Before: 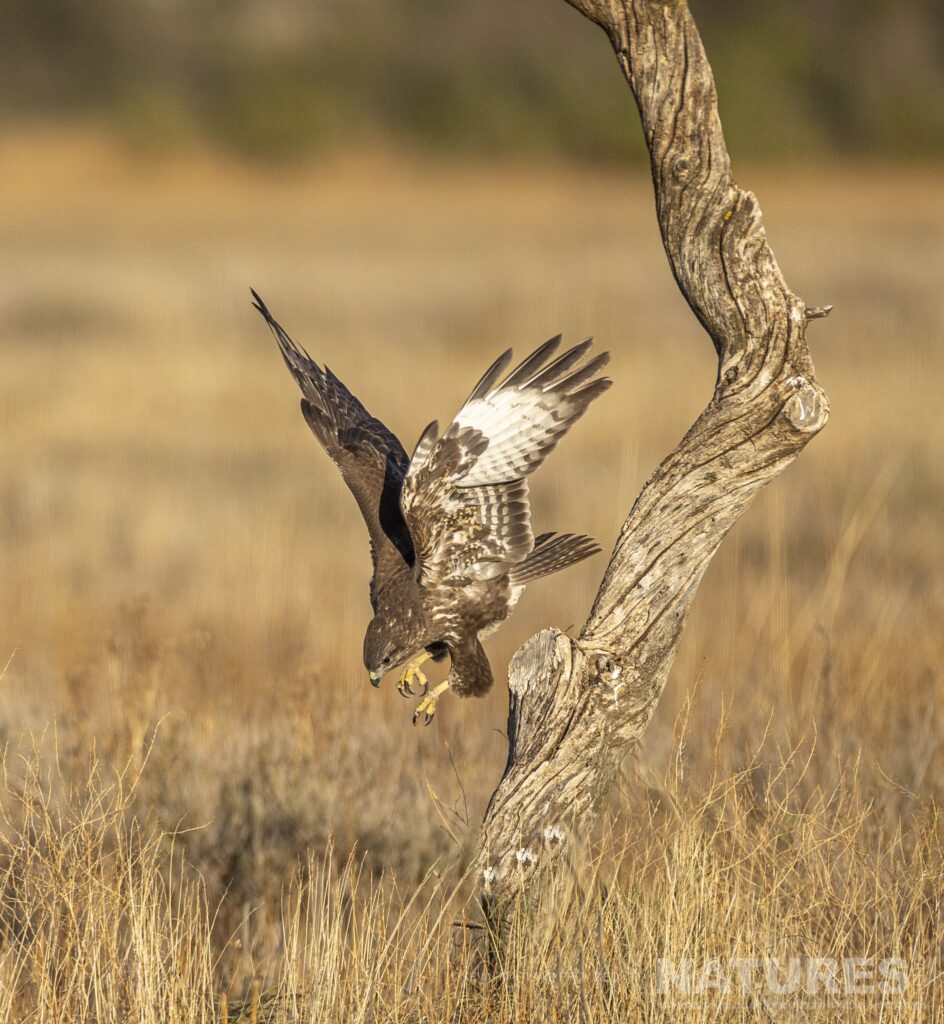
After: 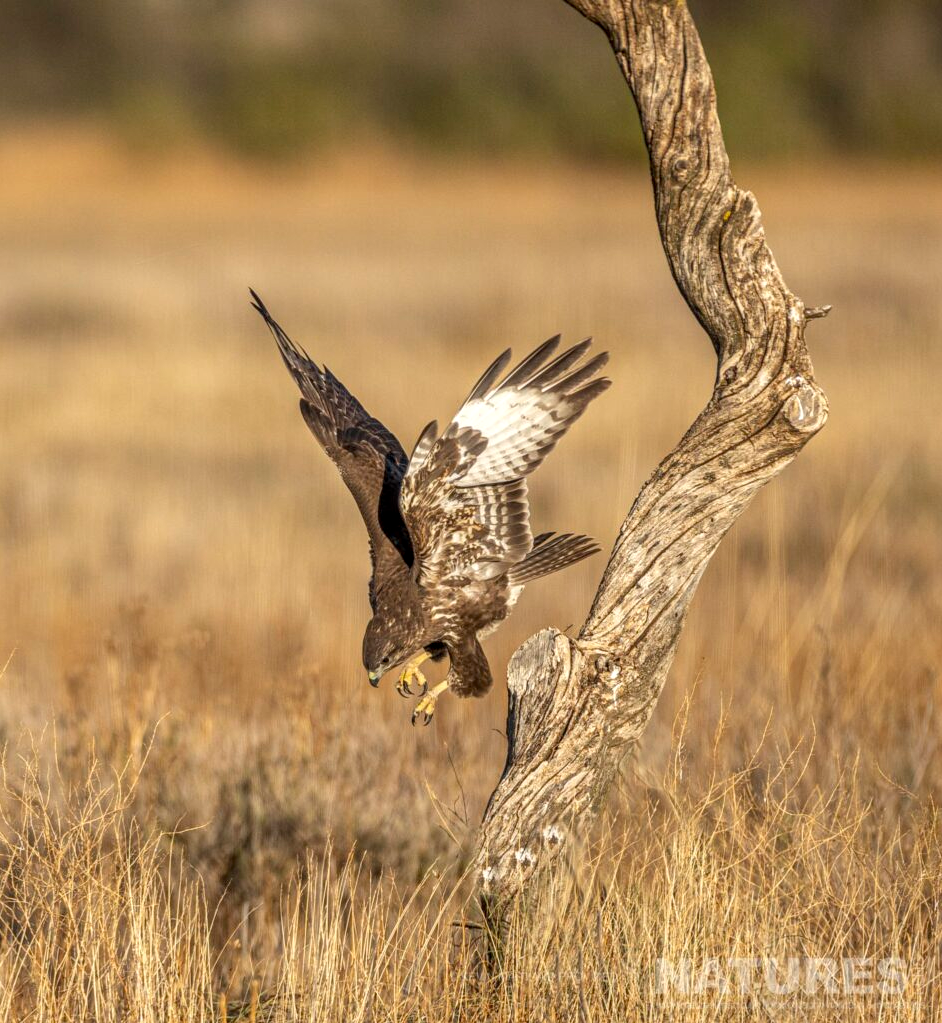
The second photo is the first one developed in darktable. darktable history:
crop and rotate: left 0.126%
local contrast: on, module defaults
